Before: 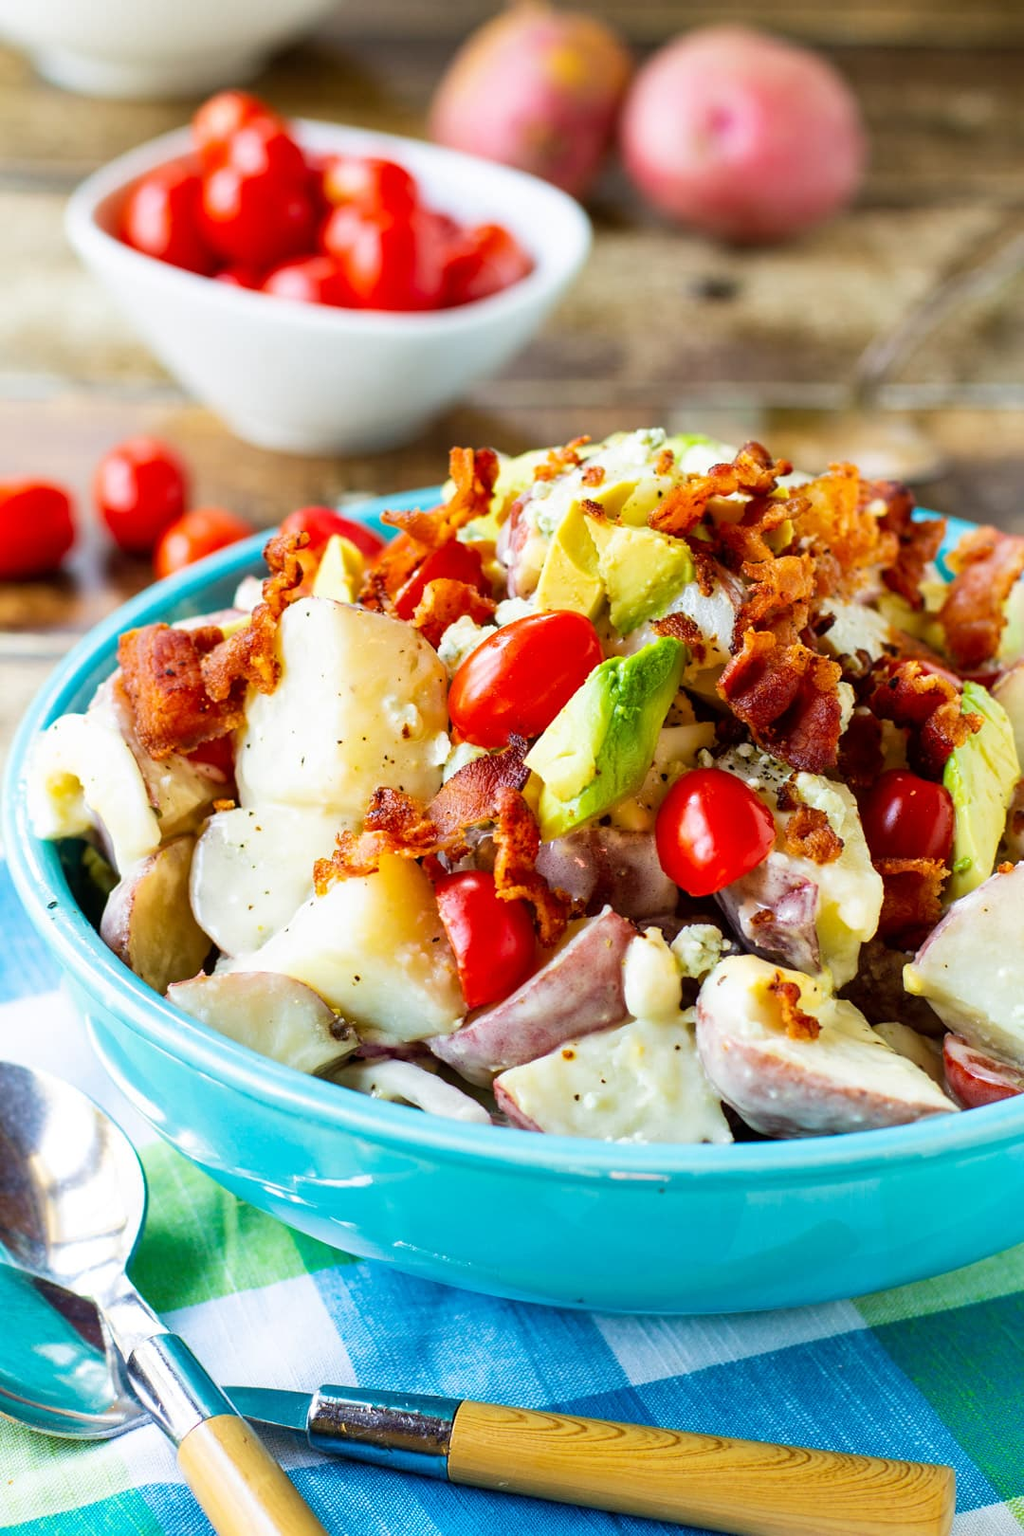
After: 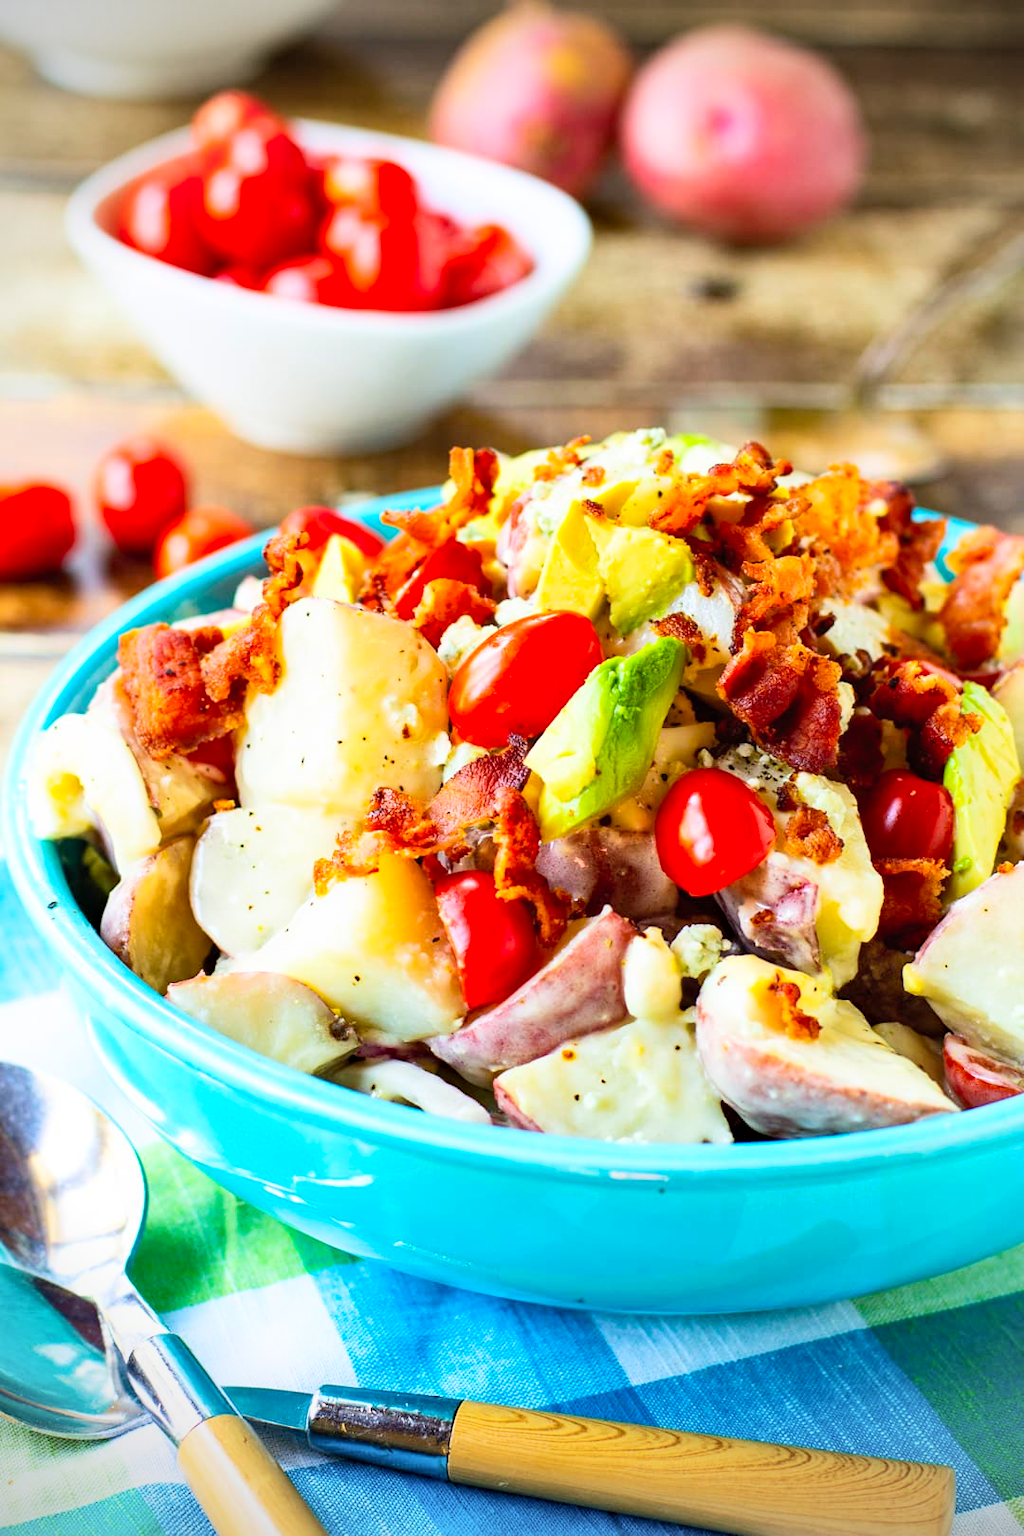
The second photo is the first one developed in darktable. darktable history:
haze removal: compatibility mode true, adaptive false
contrast brightness saturation: contrast 0.198, brightness 0.169, saturation 0.218
vignetting: on, module defaults
